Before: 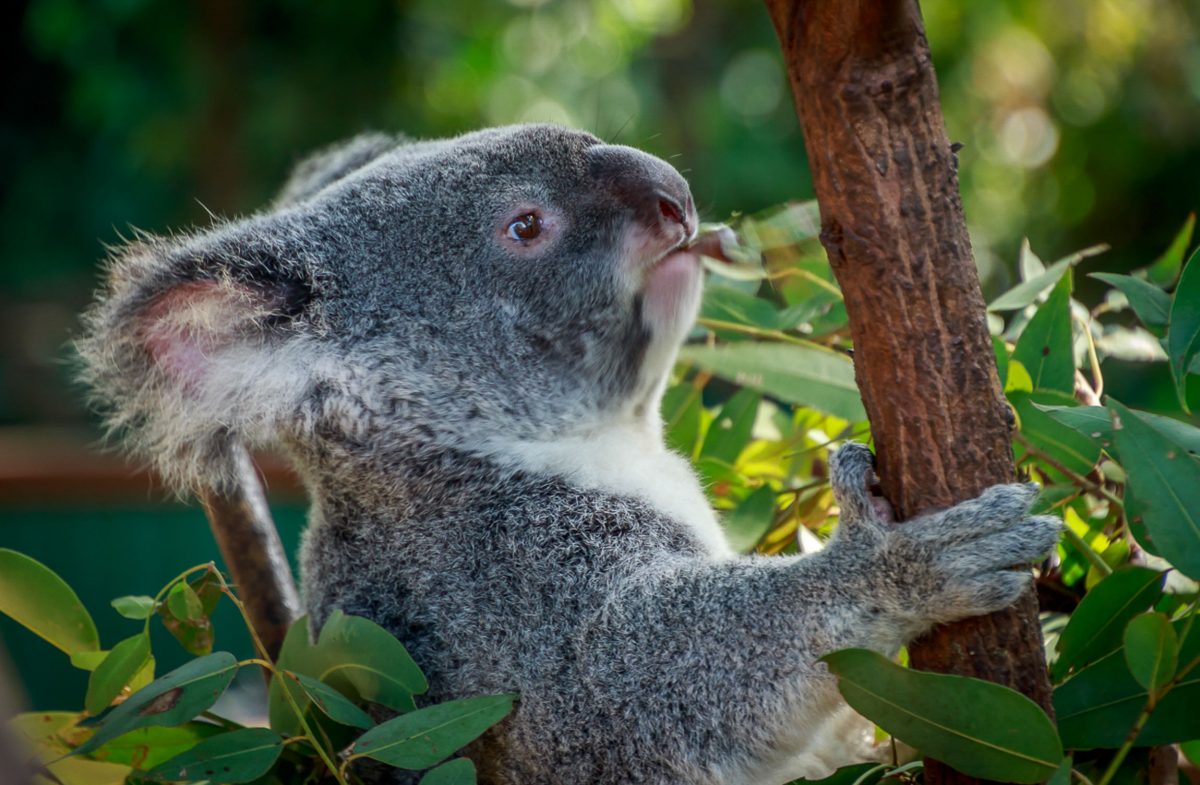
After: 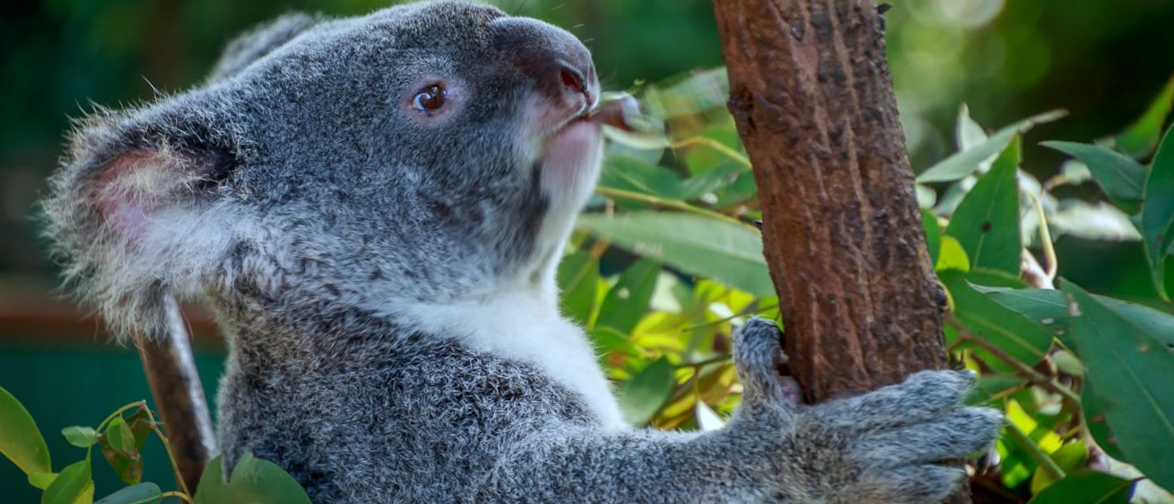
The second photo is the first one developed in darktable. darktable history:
rotate and perspective: rotation 1.69°, lens shift (vertical) -0.023, lens shift (horizontal) -0.291, crop left 0.025, crop right 0.988, crop top 0.092, crop bottom 0.842
crop and rotate: top 12.5%, bottom 12.5%
white balance: red 0.924, blue 1.095
